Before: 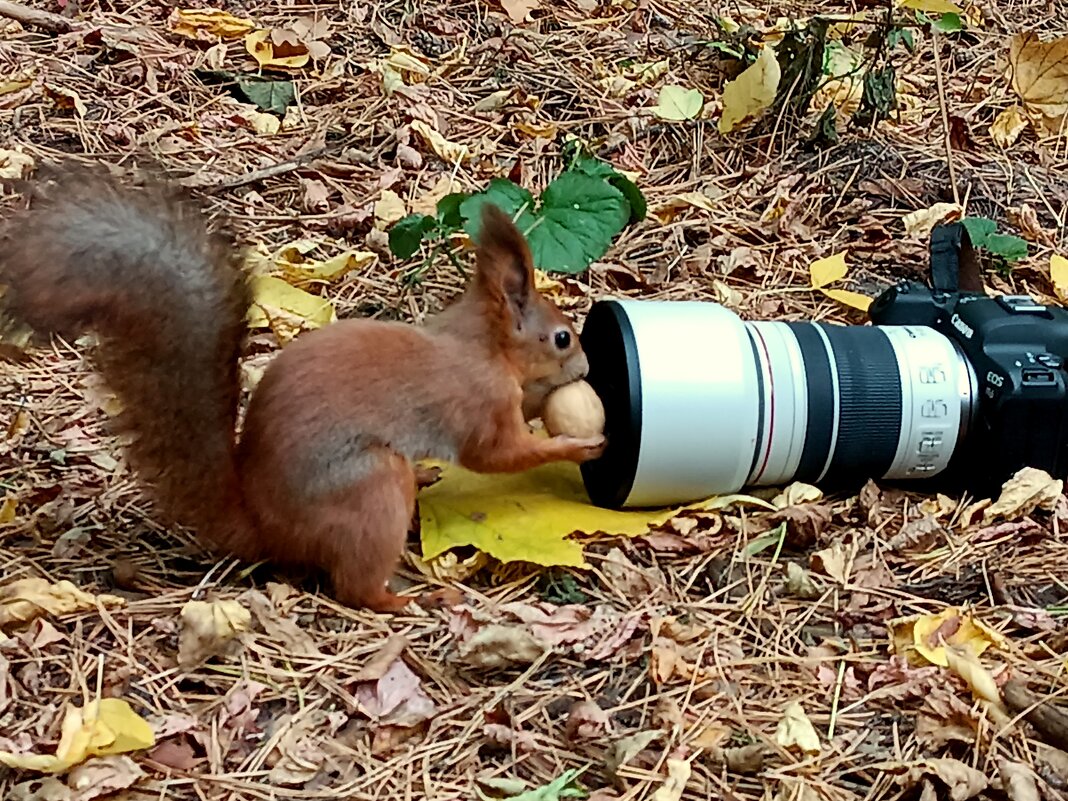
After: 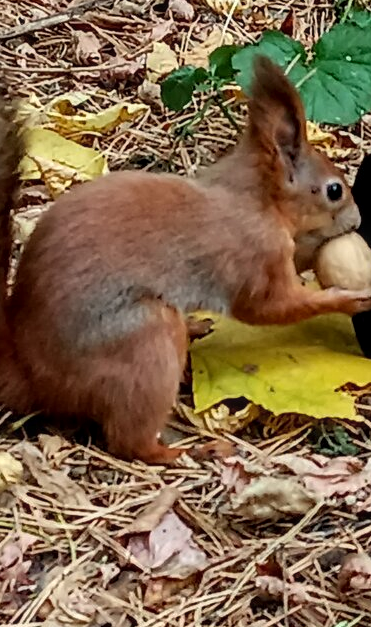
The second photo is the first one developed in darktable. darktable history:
crop and rotate: left 21.418%, top 18.7%, right 43.771%, bottom 2.972%
local contrast: on, module defaults
